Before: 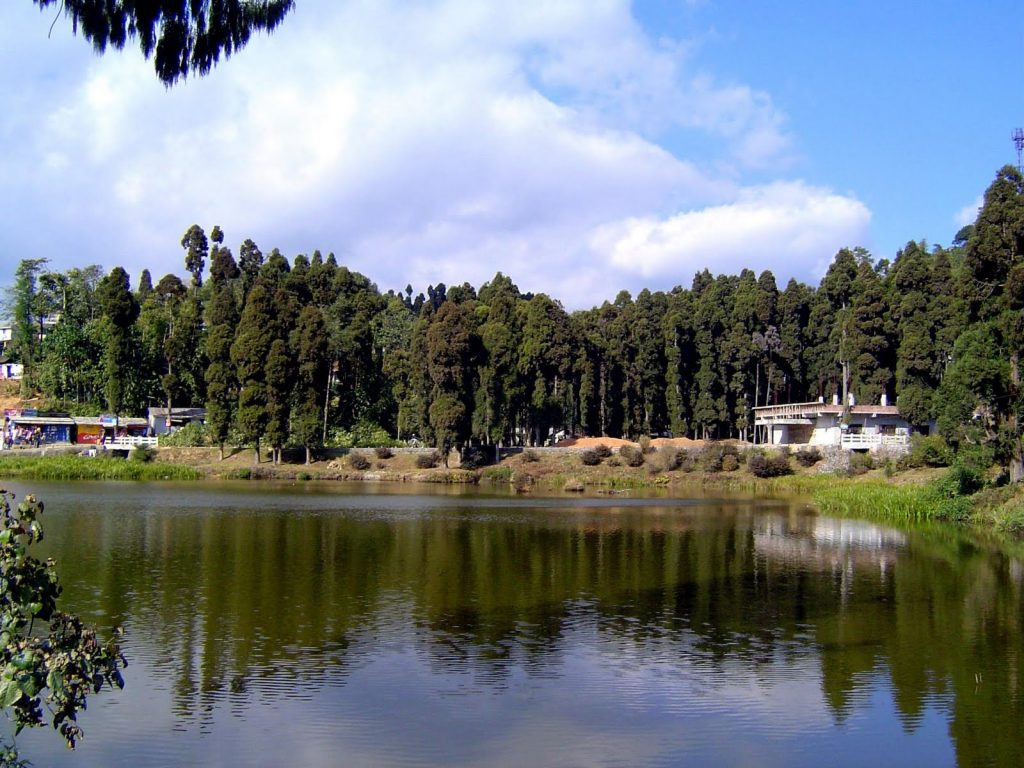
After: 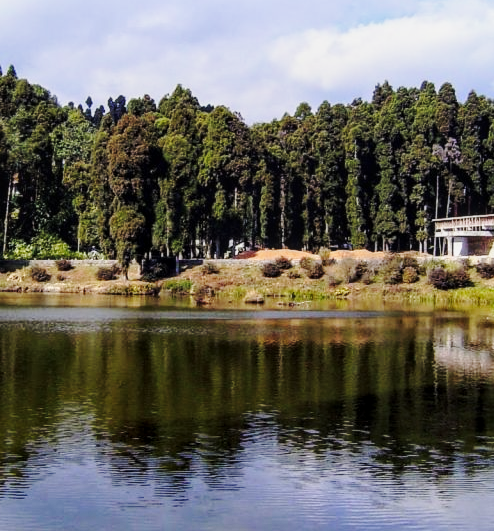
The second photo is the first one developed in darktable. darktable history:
local contrast: on, module defaults
crop: left 31.317%, top 24.525%, right 20.411%, bottom 6.25%
contrast brightness saturation: contrast 0.051, brightness 0.06, saturation 0.01
base curve: curves: ch0 [(0, 0) (0.032, 0.037) (0.105, 0.228) (0.435, 0.76) (0.856, 0.983) (1, 1)], preserve colors none
exposure: black level correction 0, exposure -0.7 EV, compensate highlight preservation false
